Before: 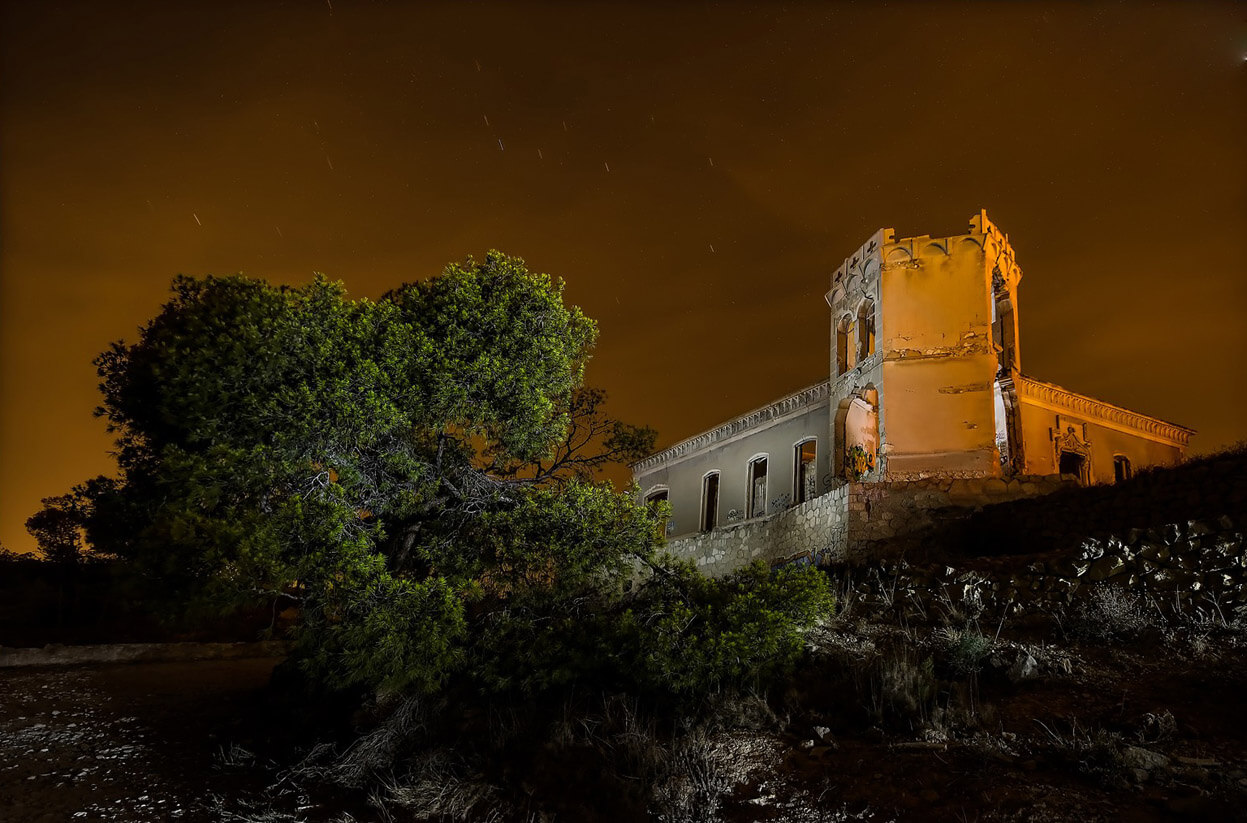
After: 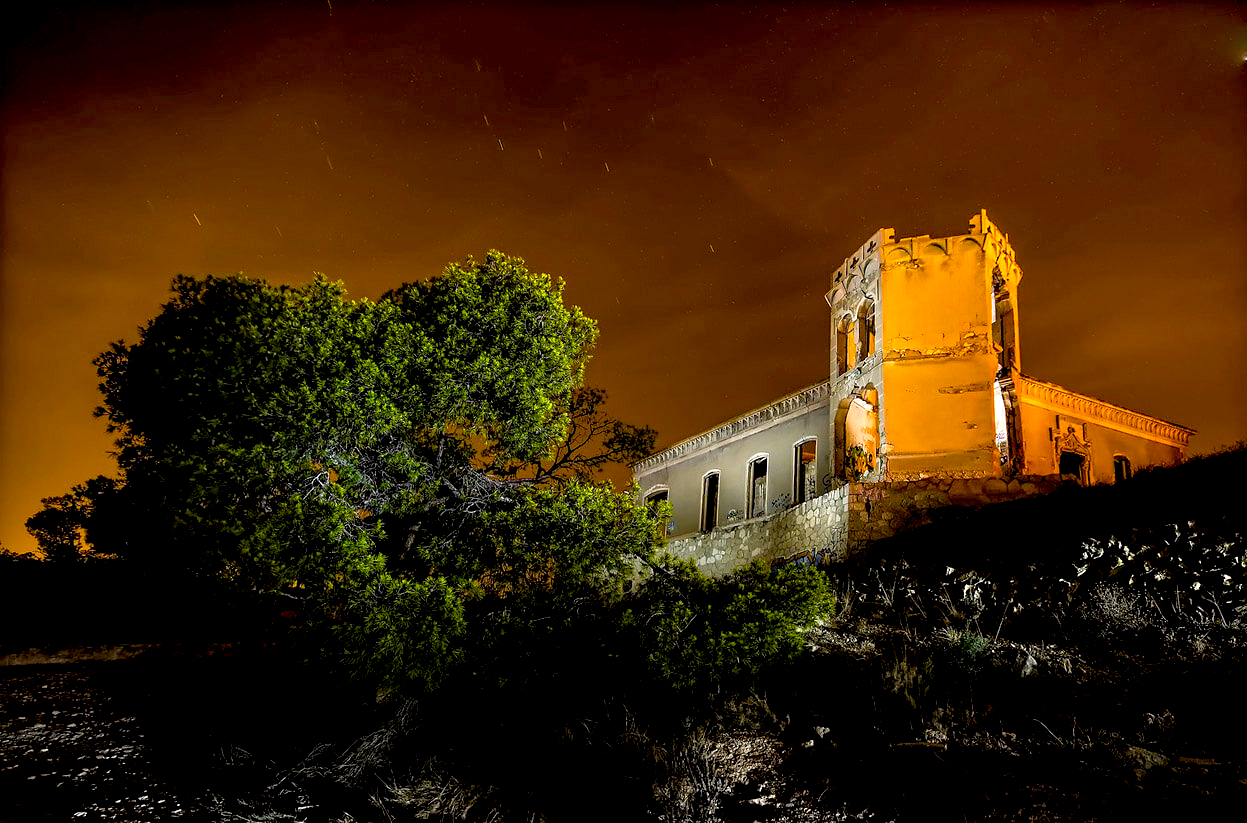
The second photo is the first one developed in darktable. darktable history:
color balance rgb: perceptual saturation grading › global saturation 25%, global vibrance 20%
exposure: black level correction 0.011, exposure 1.088 EV, compensate exposure bias true, compensate highlight preservation false
